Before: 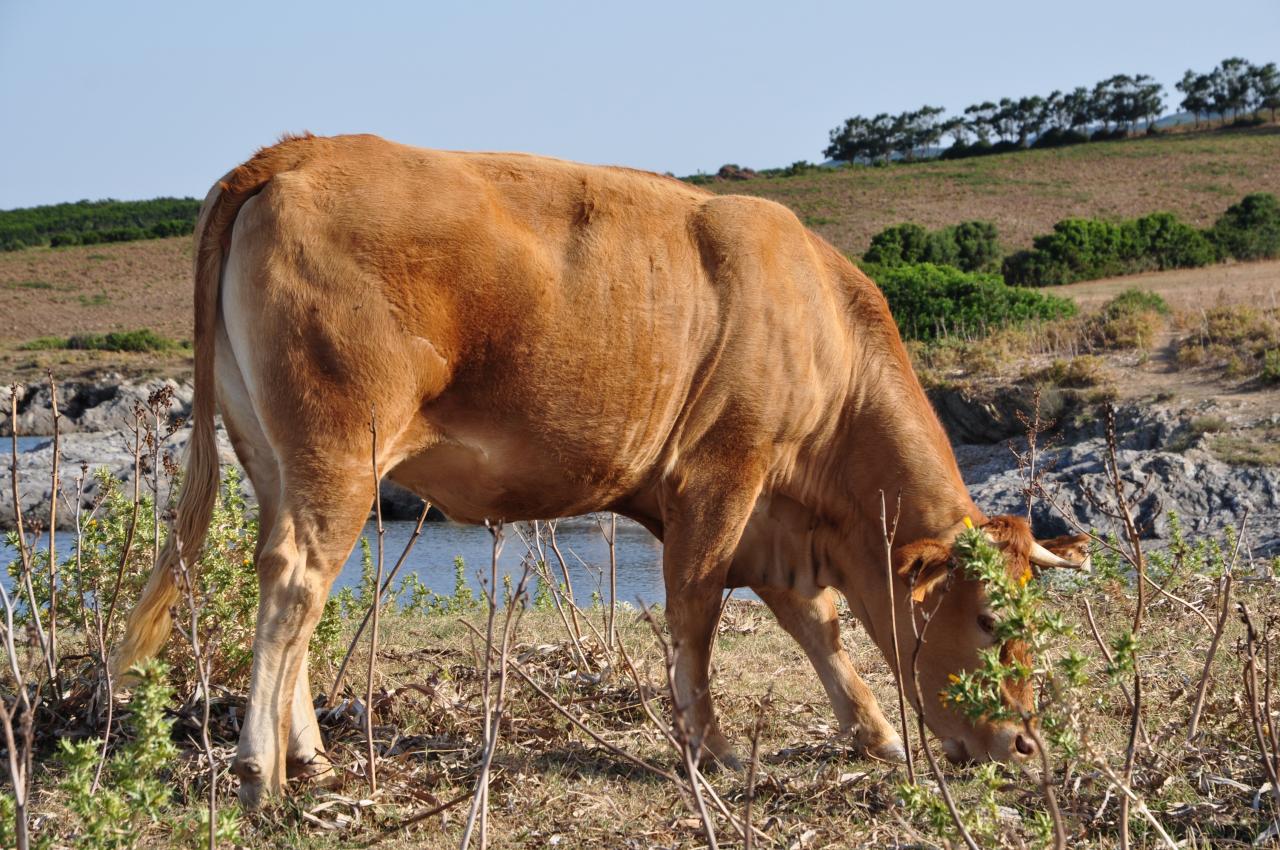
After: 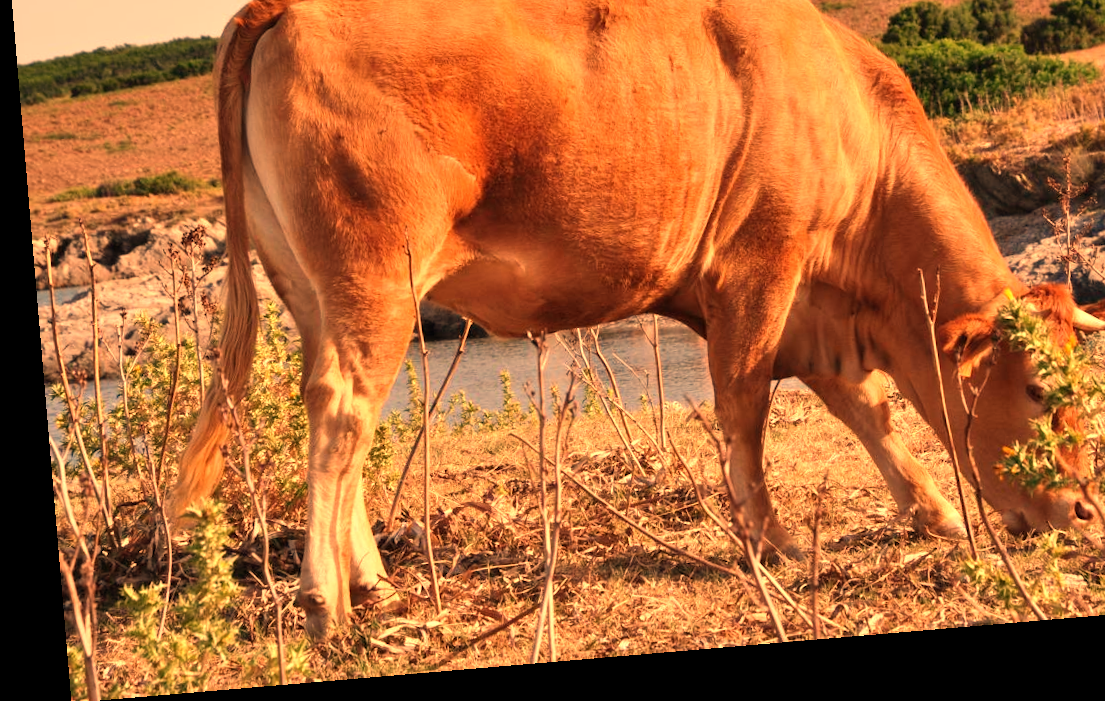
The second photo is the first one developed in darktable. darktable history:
crop: top 26.531%, right 17.959%
exposure: exposure 0.207 EV, compensate highlight preservation false
white balance: red 1.467, blue 0.684
rotate and perspective: rotation -4.86°, automatic cropping off
